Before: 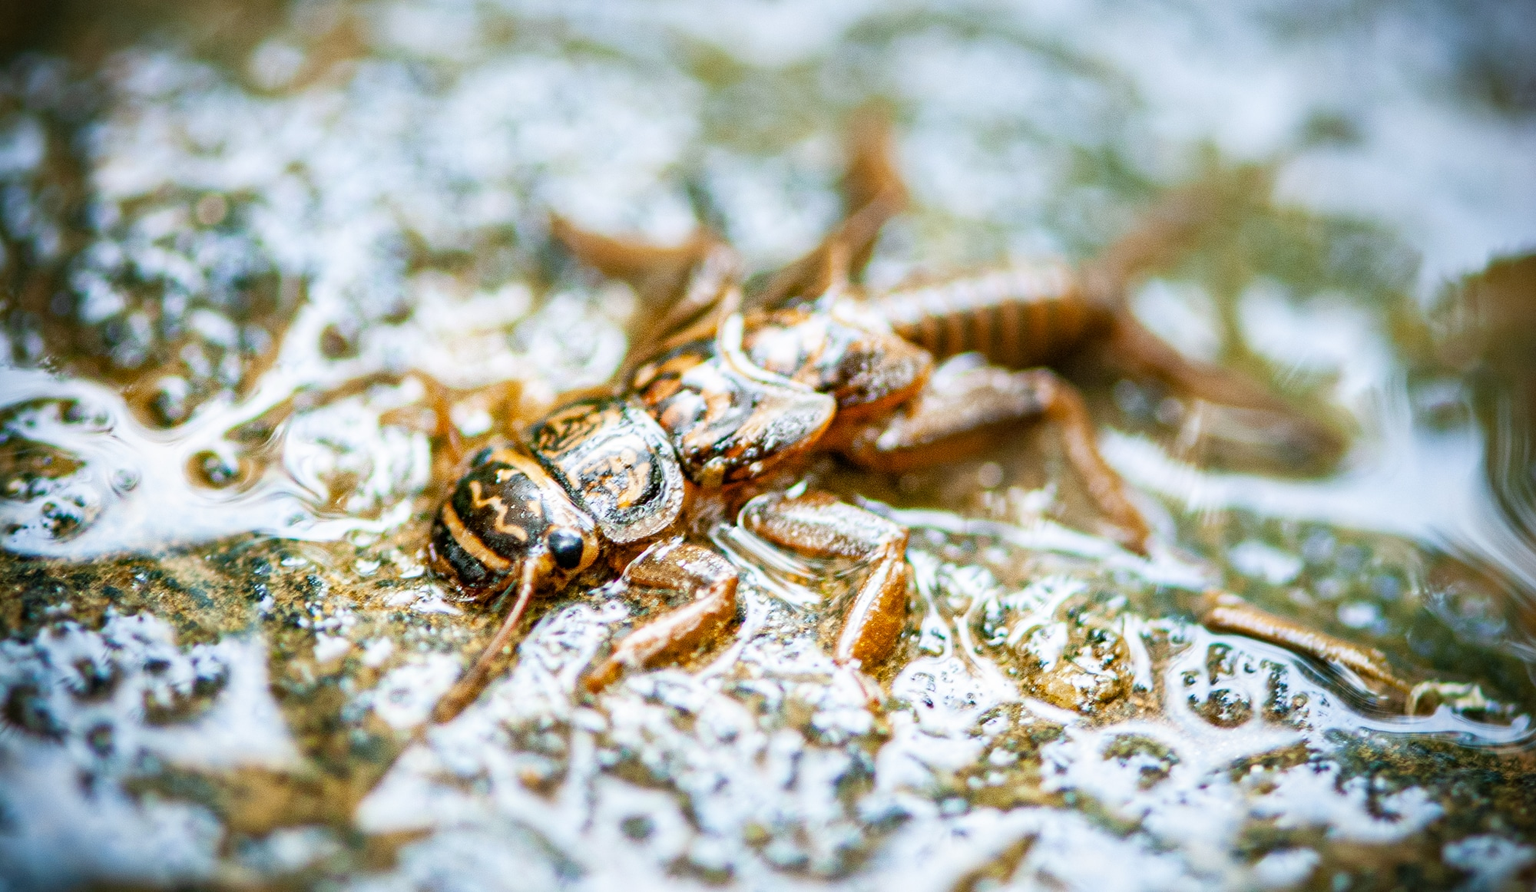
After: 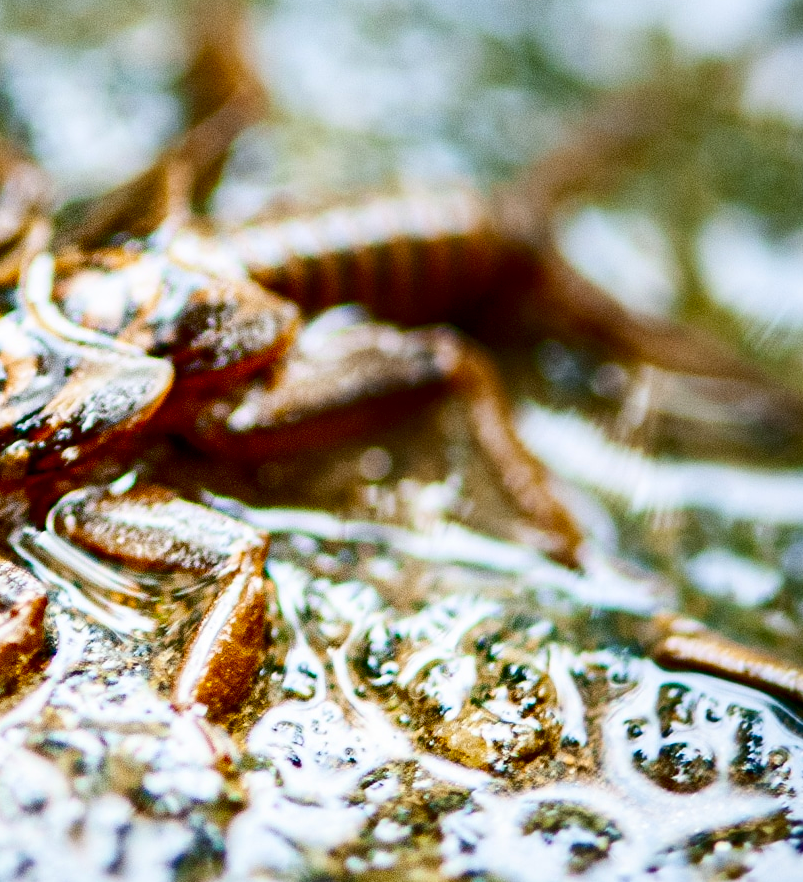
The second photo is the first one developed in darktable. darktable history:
contrast brightness saturation: contrast 0.19, brightness -0.24, saturation 0.11
white balance: red 1, blue 1
crop: left 45.721%, top 13.393%, right 14.118%, bottom 10.01%
exposure: black level correction 0.009, compensate highlight preservation false
